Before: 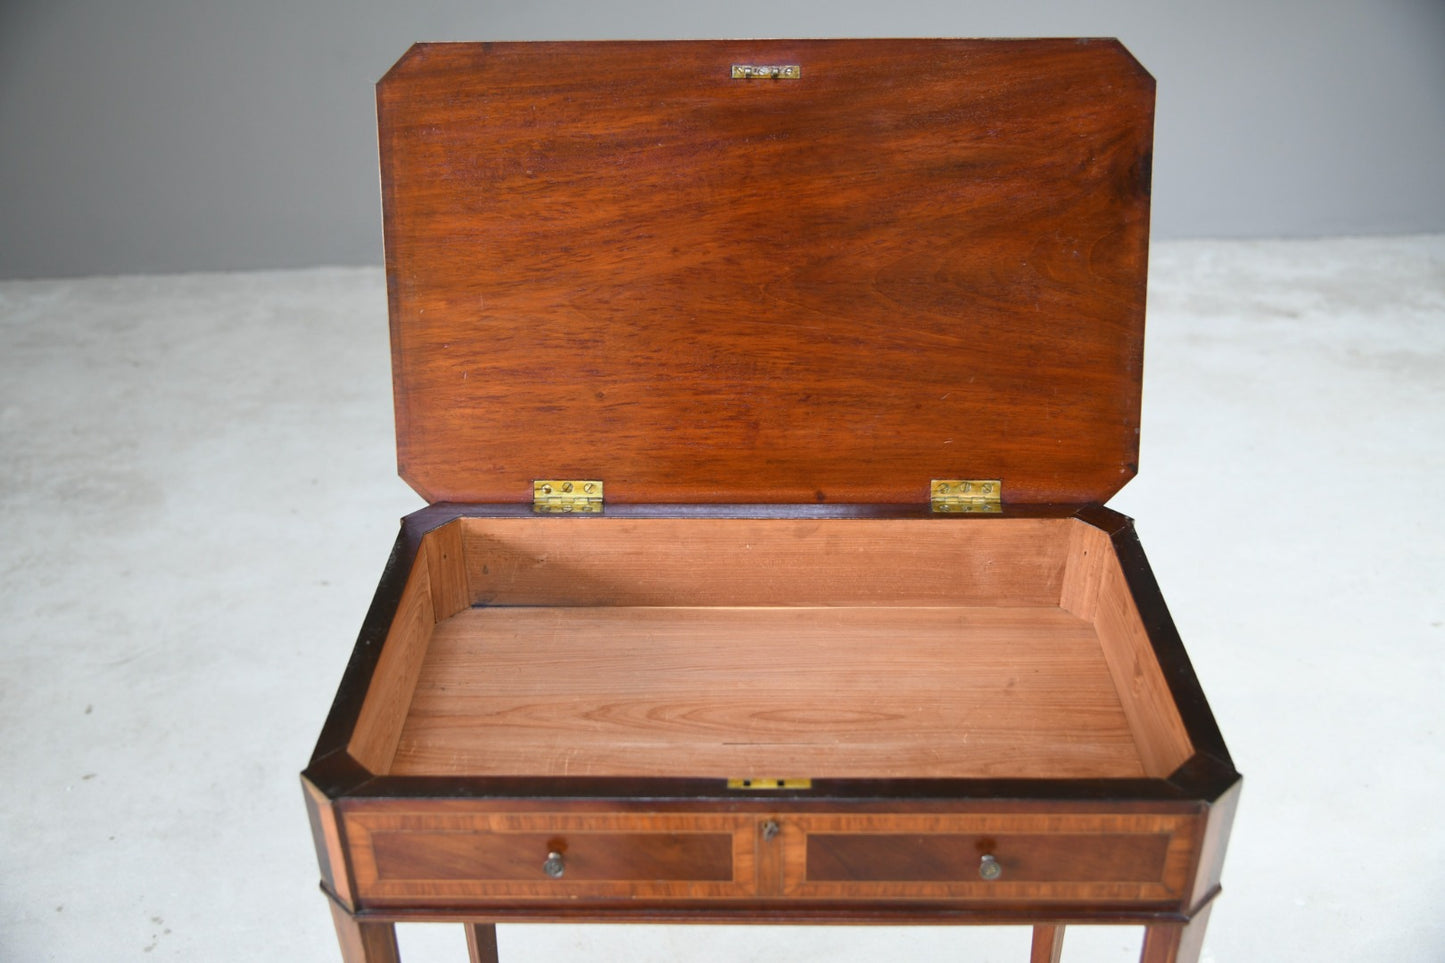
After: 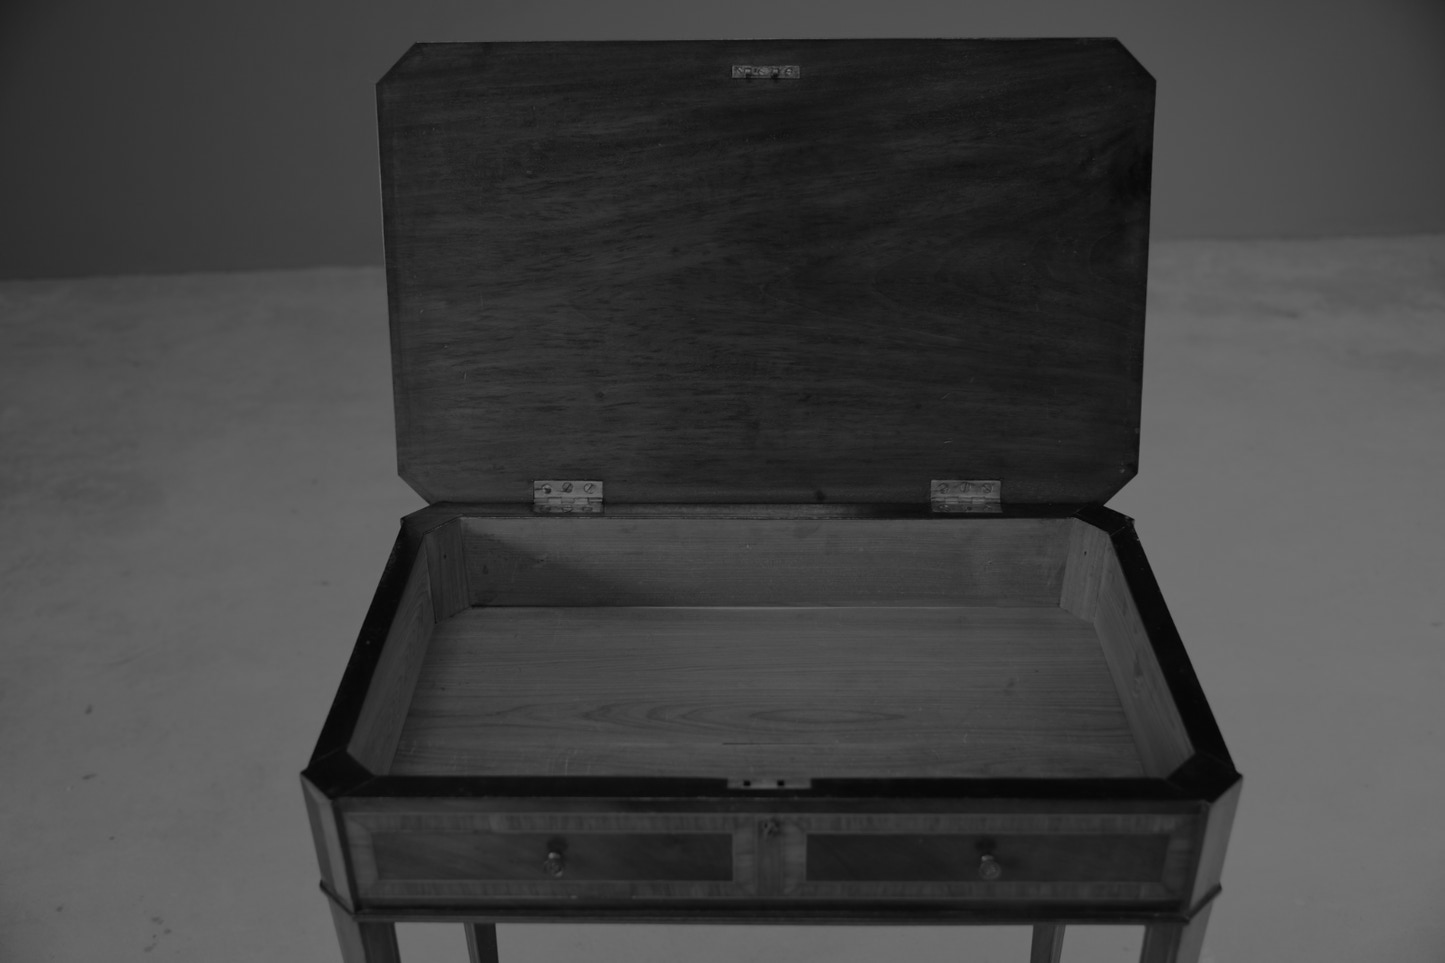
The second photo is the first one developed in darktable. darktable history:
monochrome: on, module defaults
exposure: exposure -2.446 EV, compensate highlight preservation false
